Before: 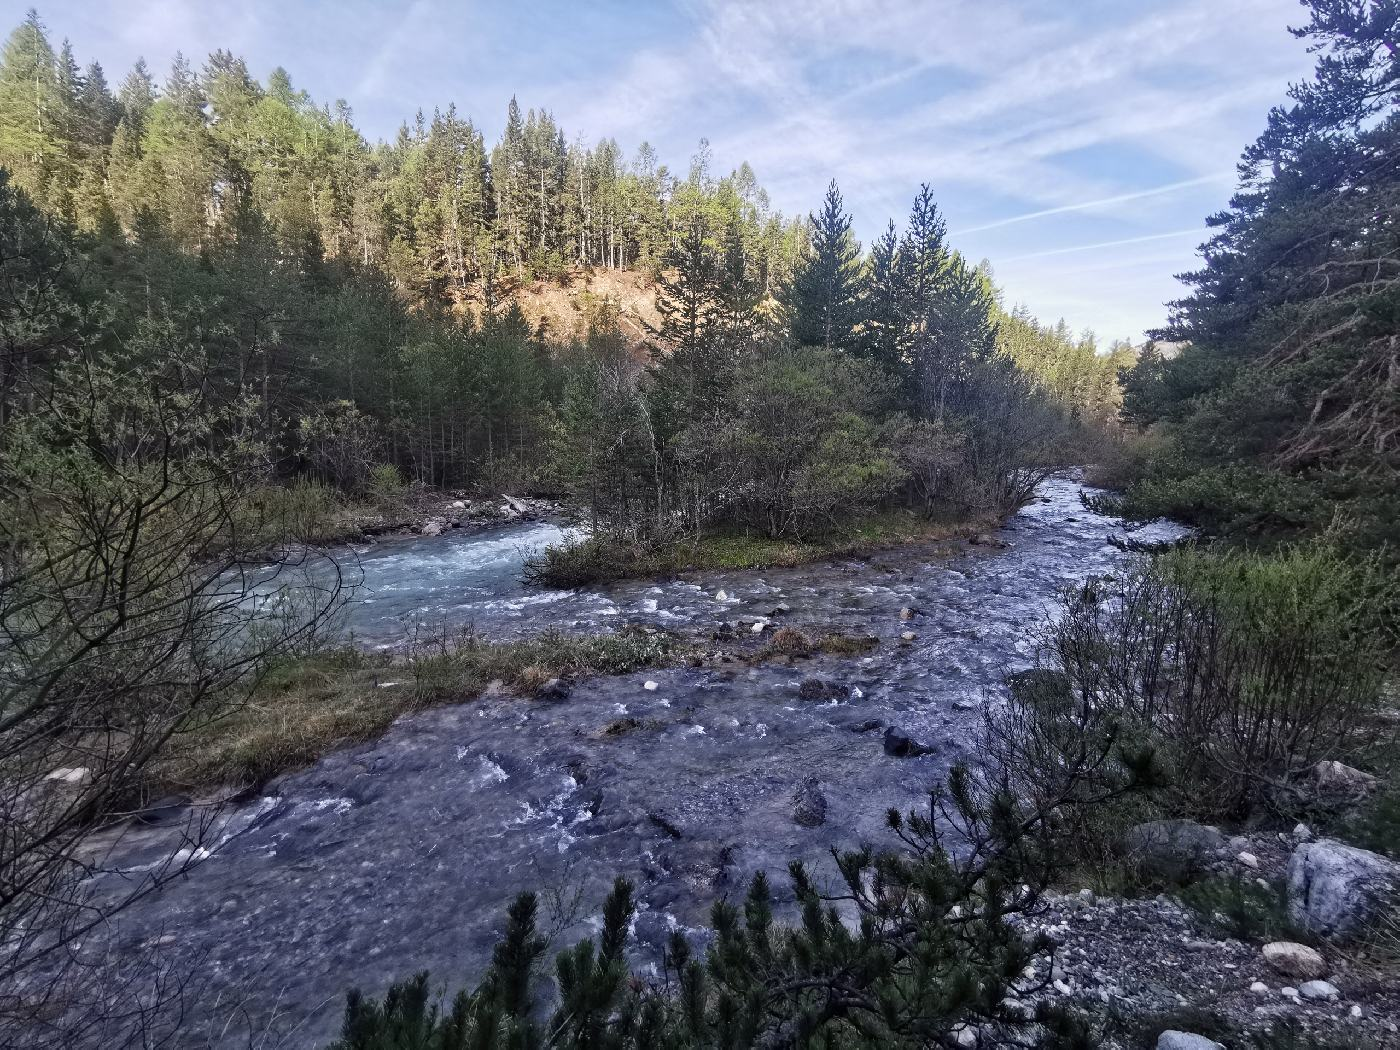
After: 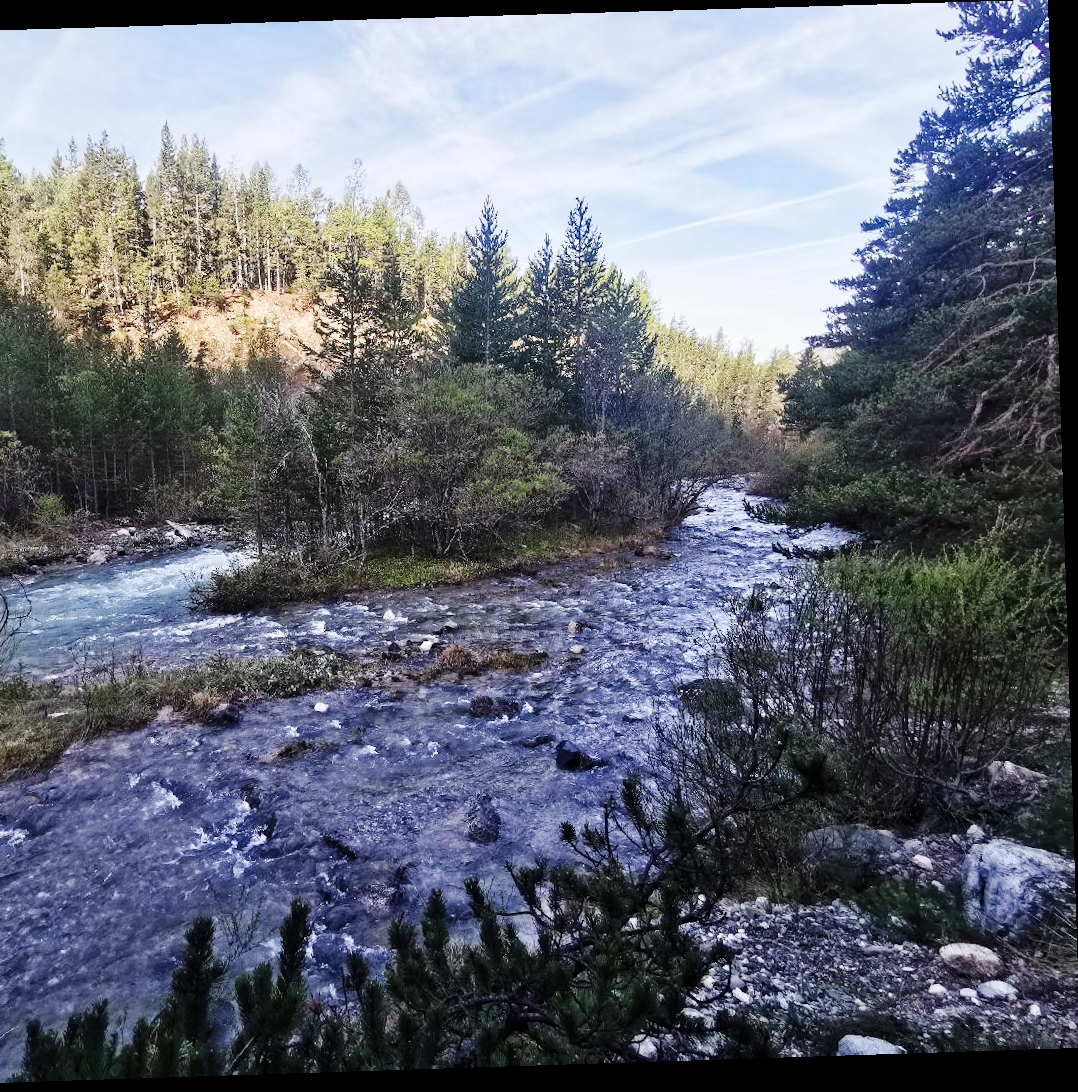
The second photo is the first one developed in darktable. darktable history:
crop and rotate: left 24.6%
rotate and perspective: rotation -1.77°, lens shift (horizontal) 0.004, automatic cropping off
base curve: curves: ch0 [(0, 0) (0.032, 0.025) (0.121, 0.166) (0.206, 0.329) (0.605, 0.79) (1, 1)], preserve colors none
